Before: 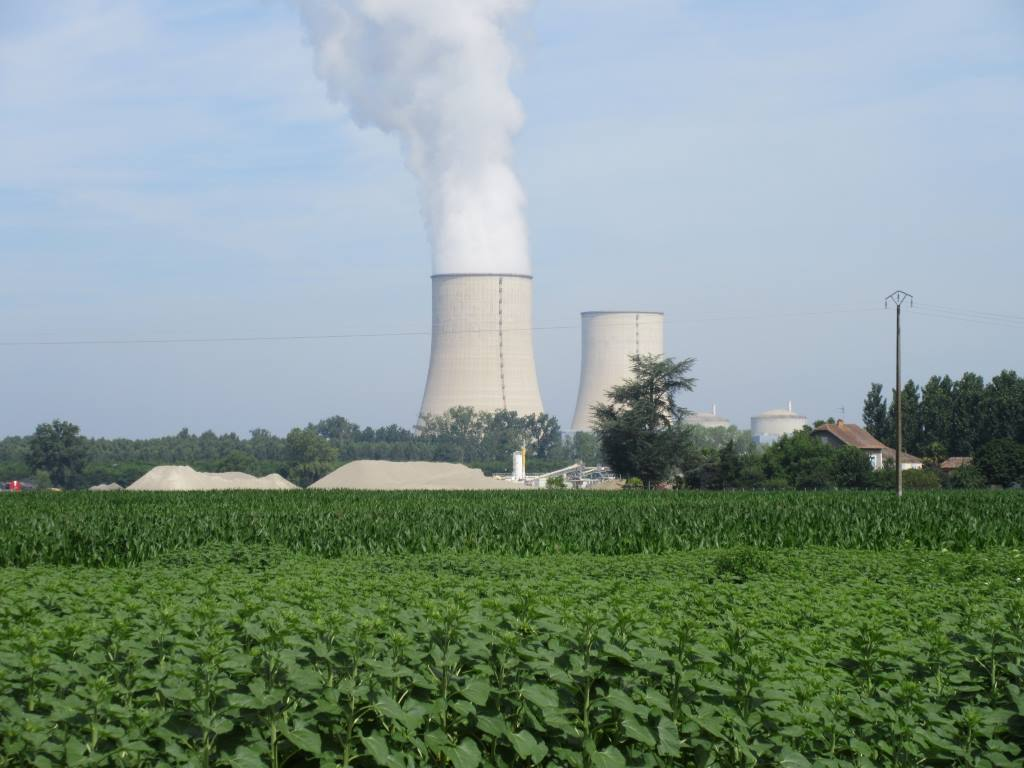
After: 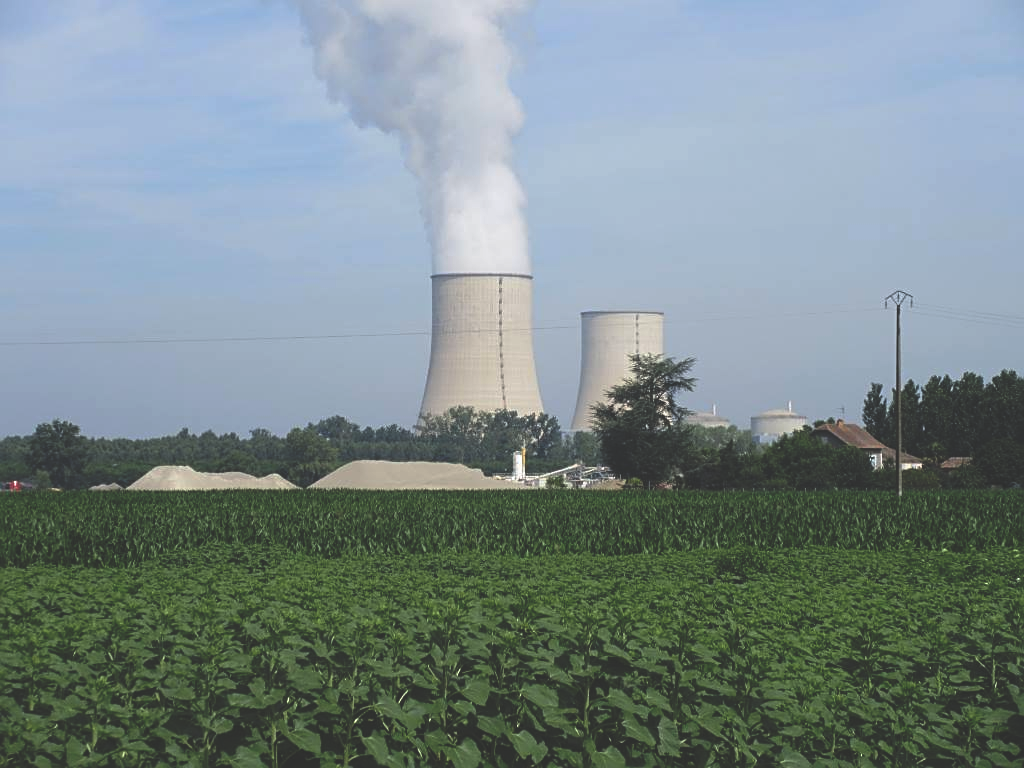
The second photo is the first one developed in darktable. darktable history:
sharpen: on, module defaults
color zones: curves: ch0 [(0, 0.613) (0.01, 0.613) (0.245, 0.448) (0.498, 0.529) (0.642, 0.665) (0.879, 0.777) (0.99, 0.613)]; ch1 [(0, 0) (0.143, 0) (0.286, 0) (0.429, 0) (0.571, 0) (0.714, 0) (0.857, 0)], mix -93.41%
rgb curve: curves: ch0 [(0, 0.186) (0.314, 0.284) (0.775, 0.708) (1, 1)], compensate middle gray true, preserve colors none
